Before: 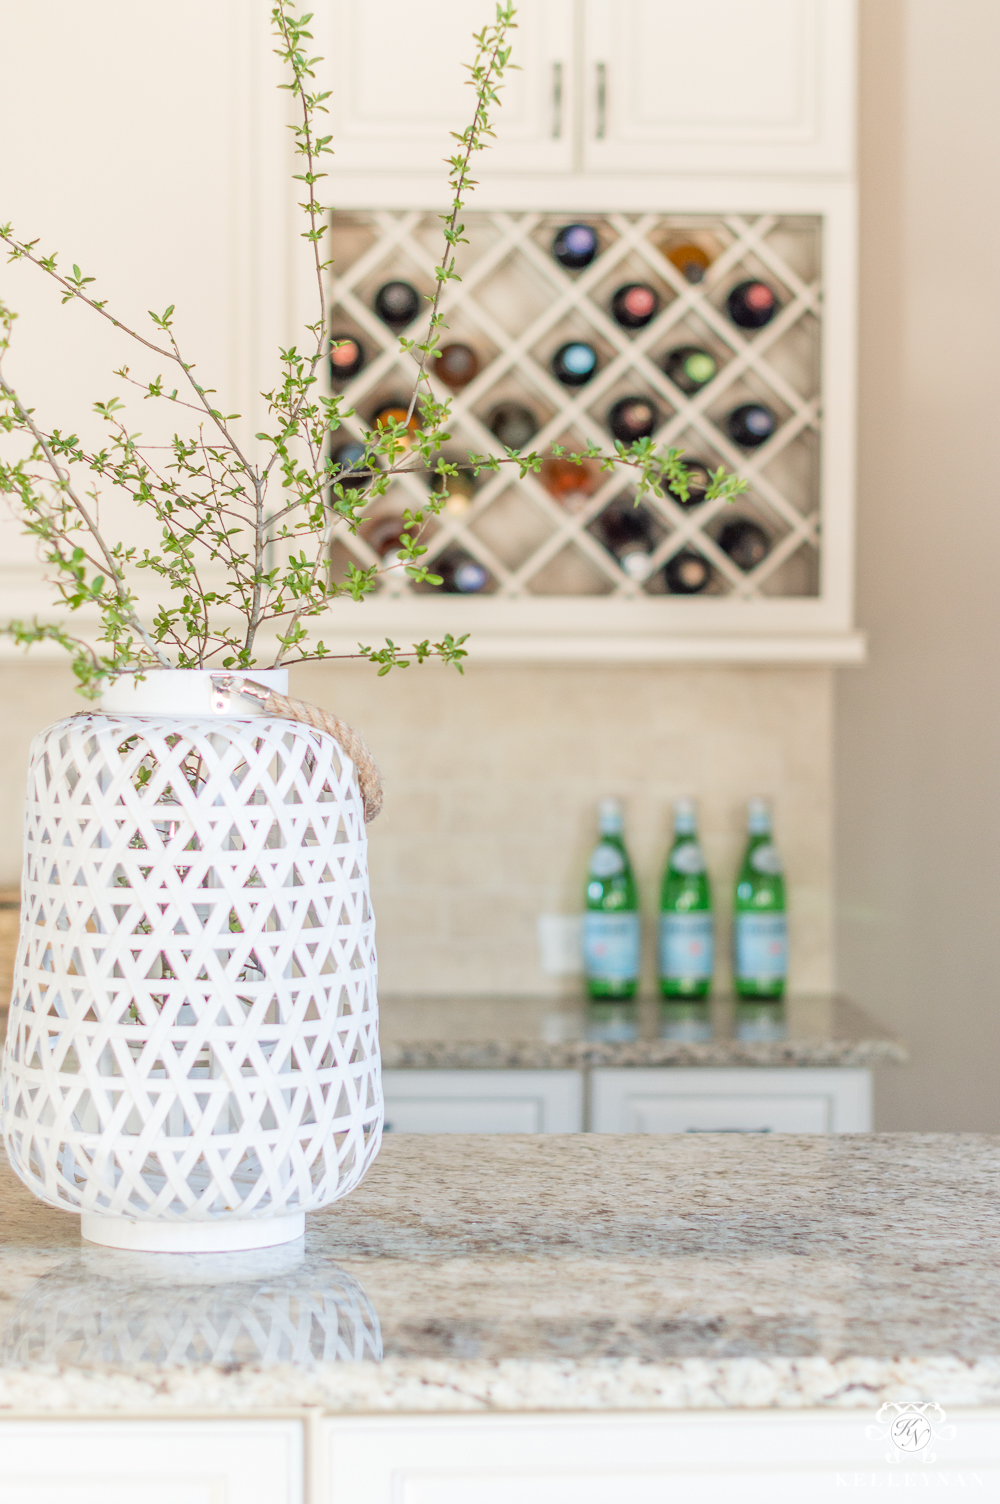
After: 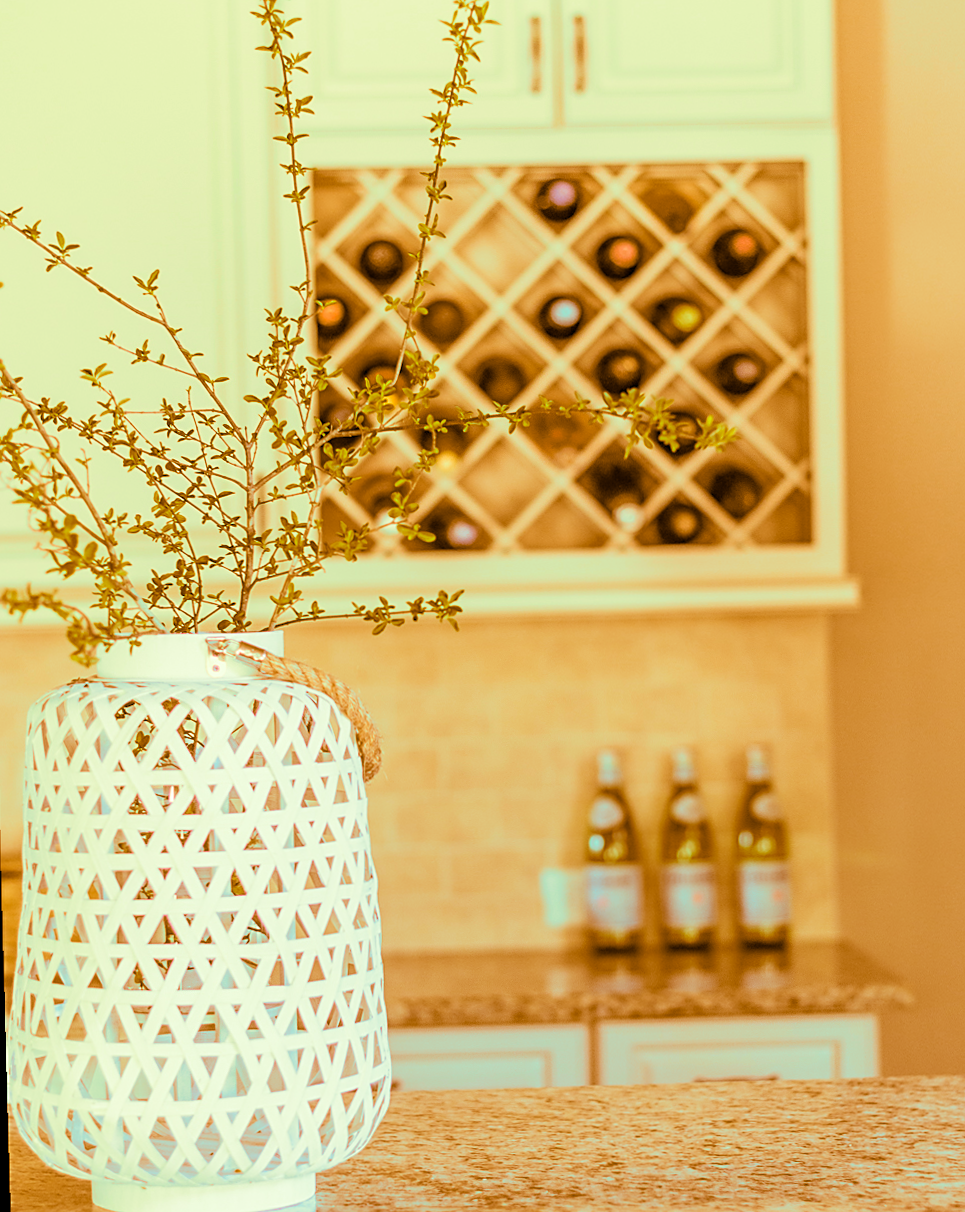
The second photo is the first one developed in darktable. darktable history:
sharpen: on, module defaults
color correction: highlights a* -10.77, highlights b* 9.8, saturation 1.72
split-toning: shadows › hue 26°, shadows › saturation 0.92, highlights › hue 40°, highlights › saturation 0.92, balance -63, compress 0%
rotate and perspective: rotation -1.42°, crop left 0.016, crop right 0.984, crop top 0.035, crop bottom 0.965
crop and rotate: angle 0.2°, left 0.275%, right 3.127%, bottom 14.18%
